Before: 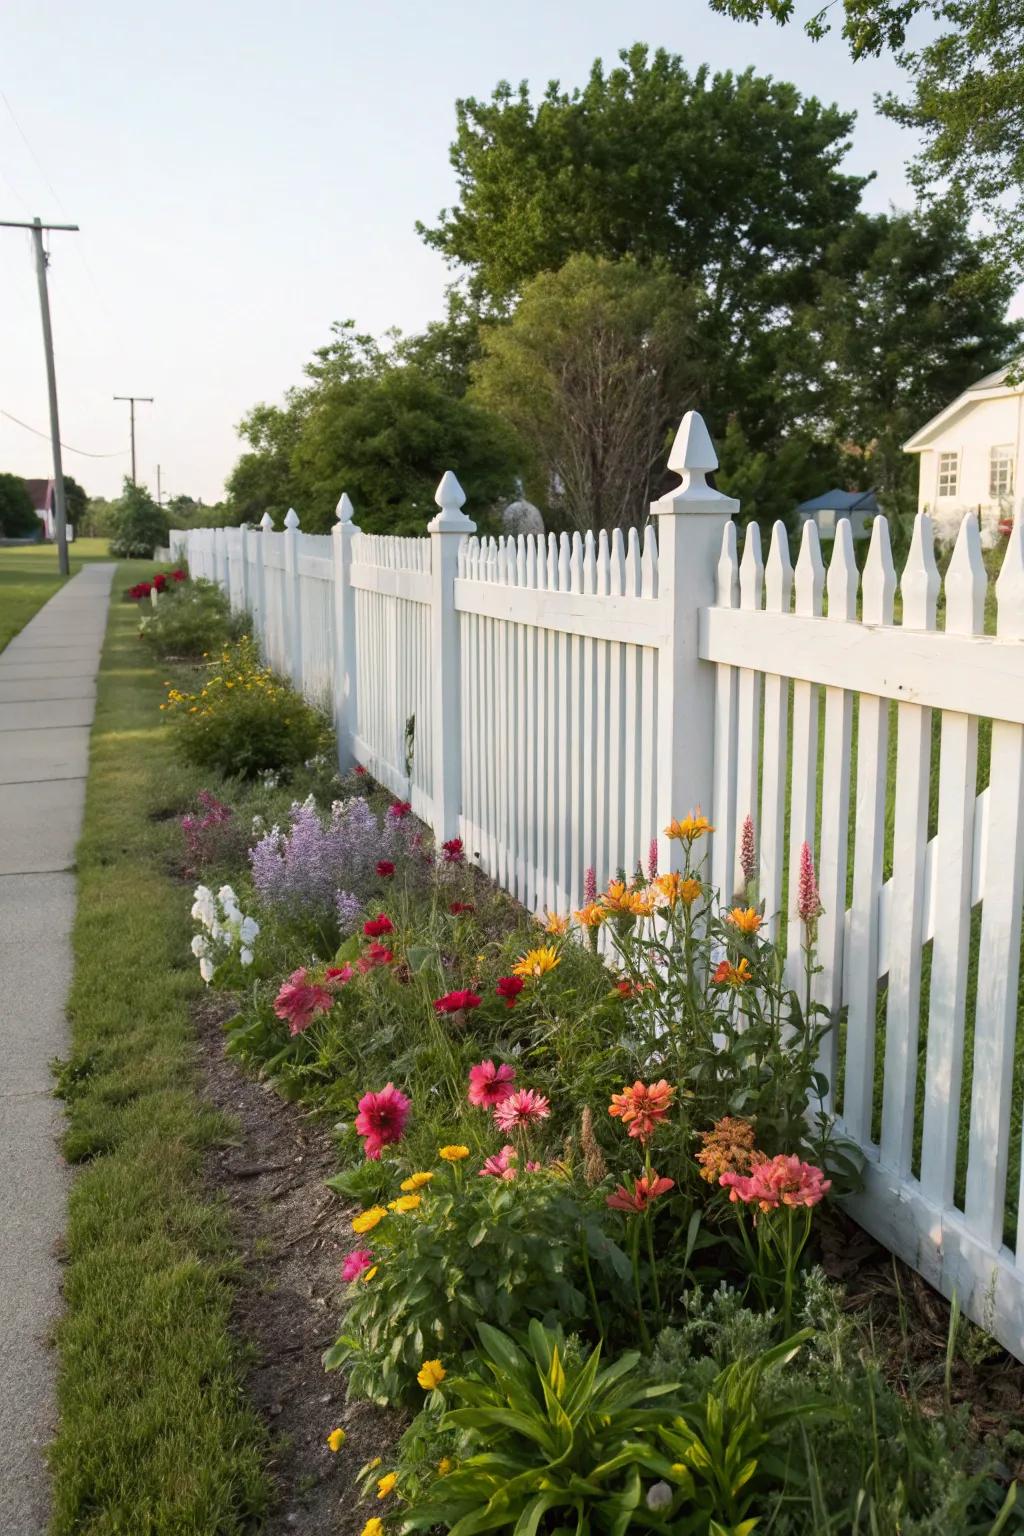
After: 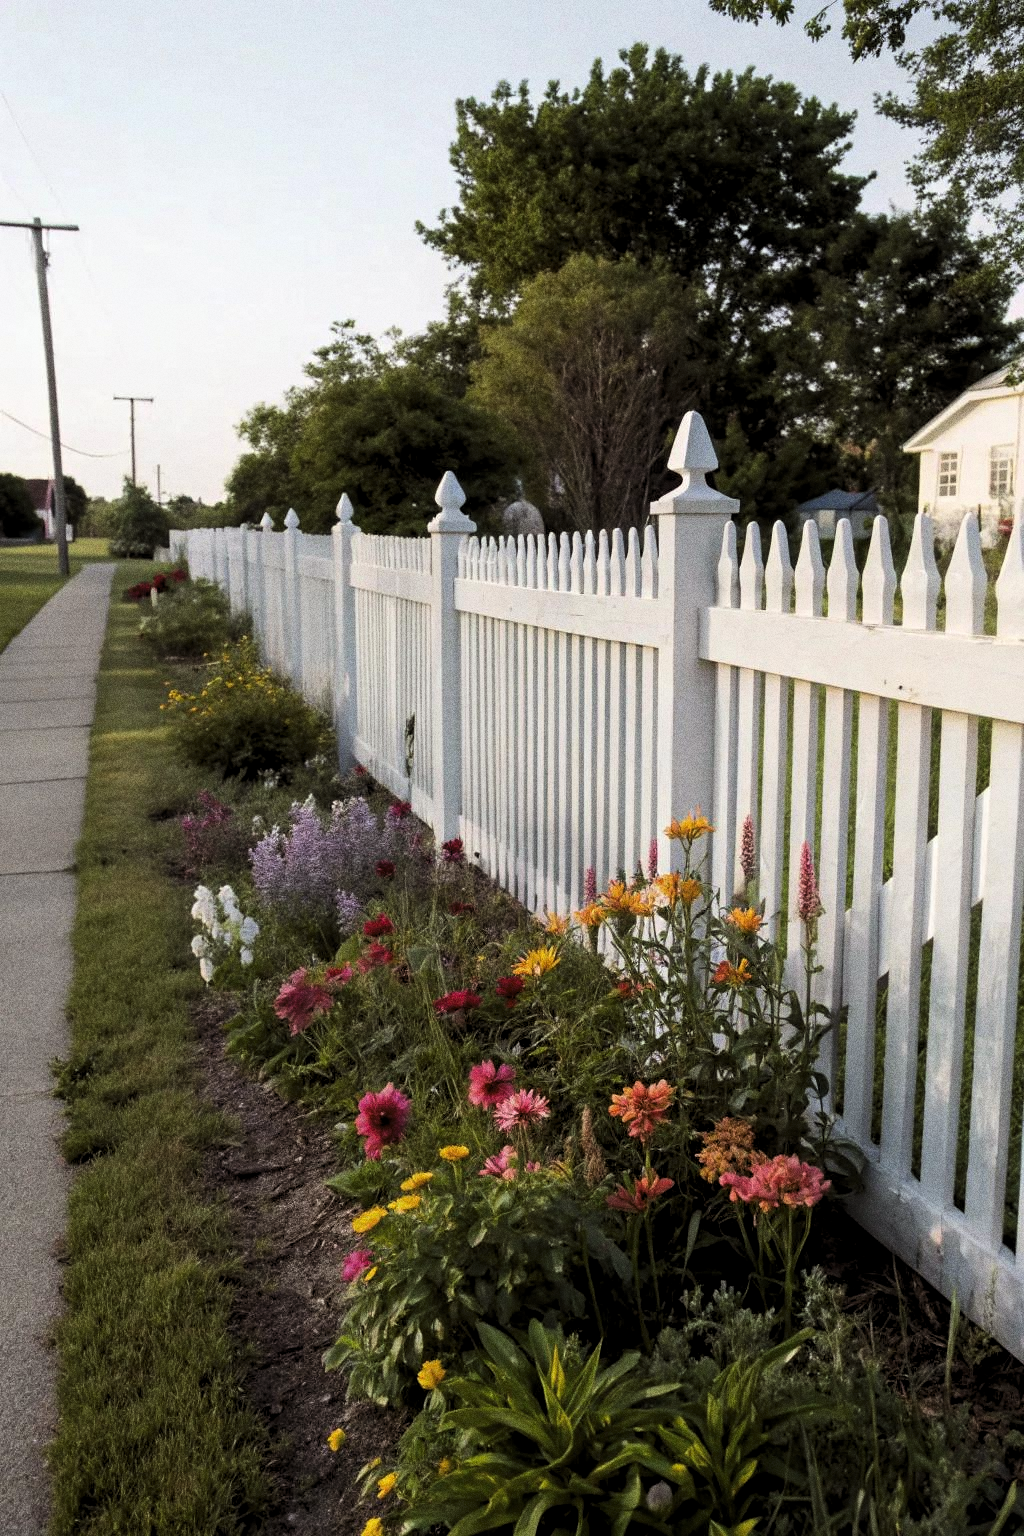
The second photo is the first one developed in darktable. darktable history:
levels: levels [0.116, 0.574, 1]
grain: coarseness 0.09 ISO, strength 40%
color balance: mode lift, gamma, gain (sRGB), lift [1, 1.049, 1, 1]
